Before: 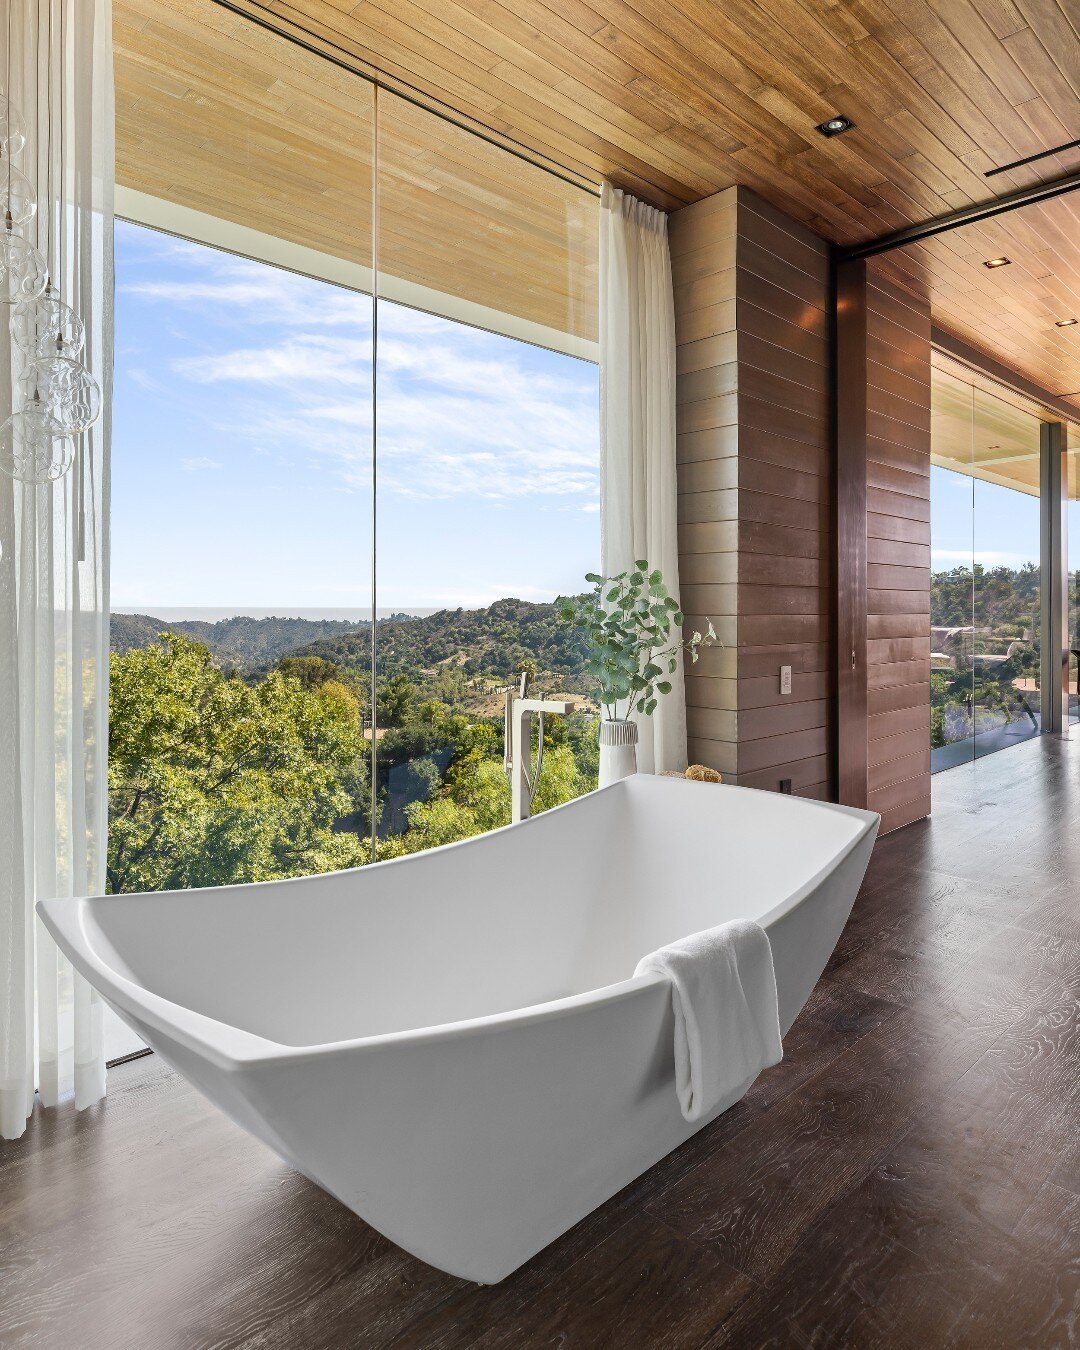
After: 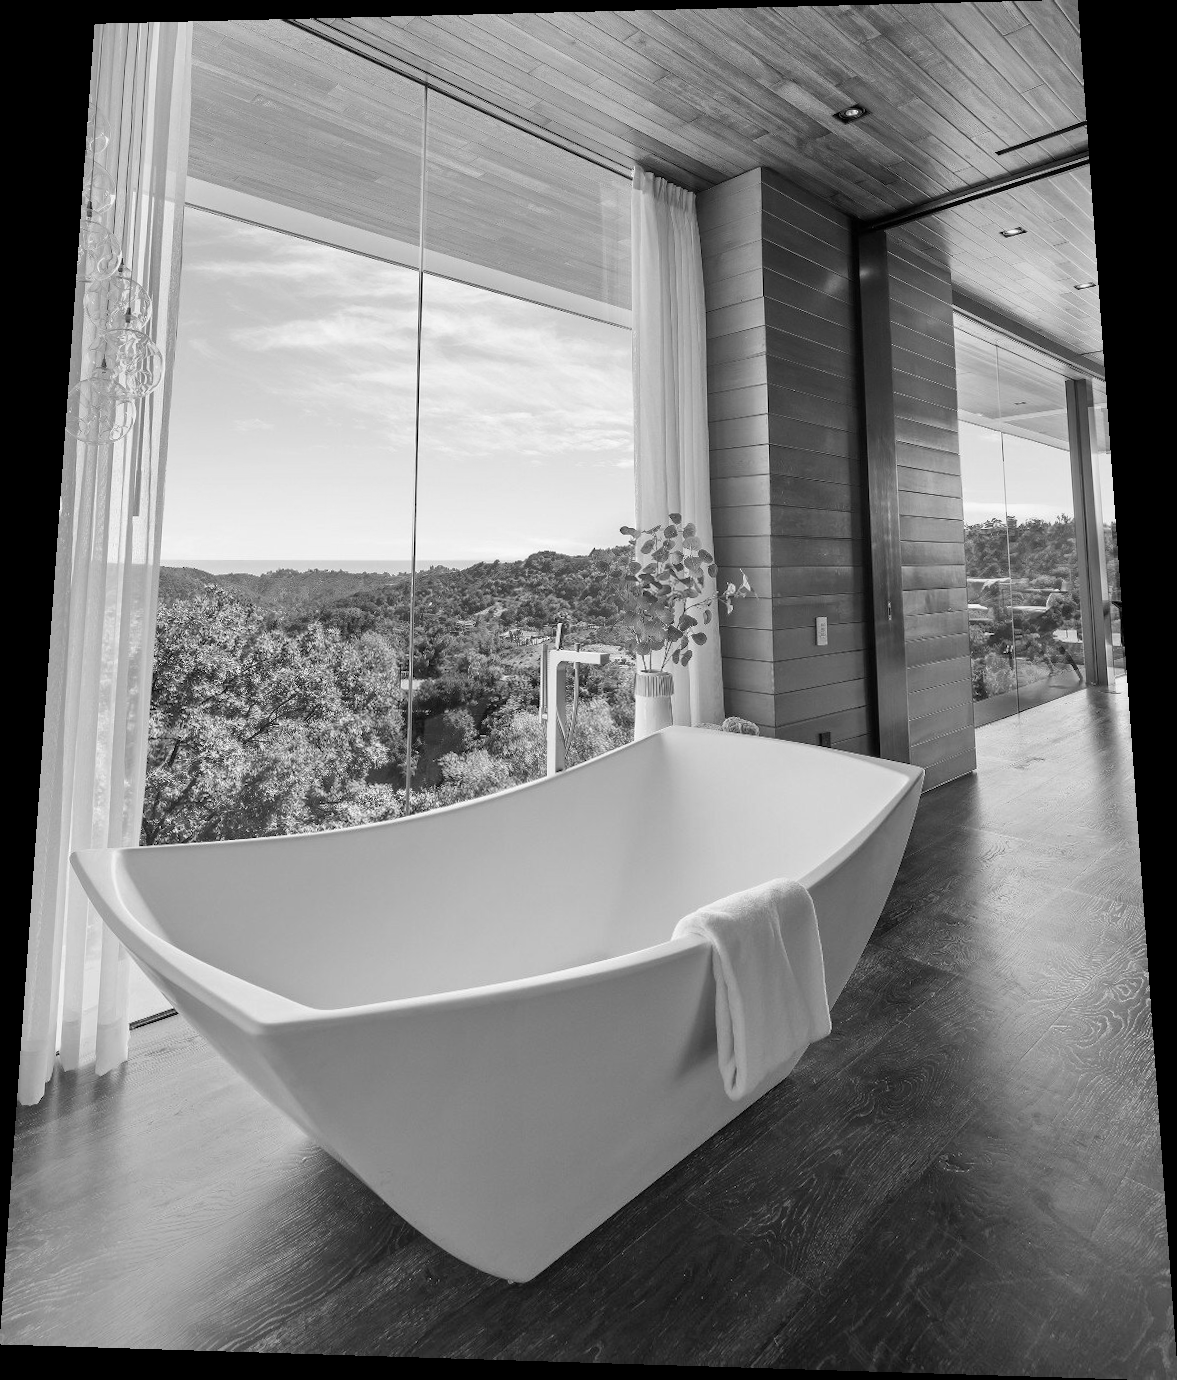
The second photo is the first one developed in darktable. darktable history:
rotate and perspective: rotation 0.128°, lens shift (vertical) -0.181, lens shift (horizontal) -0.044, shear 0.001, automatic cropping off
monochrome: a 32, b 64, size 2.3
